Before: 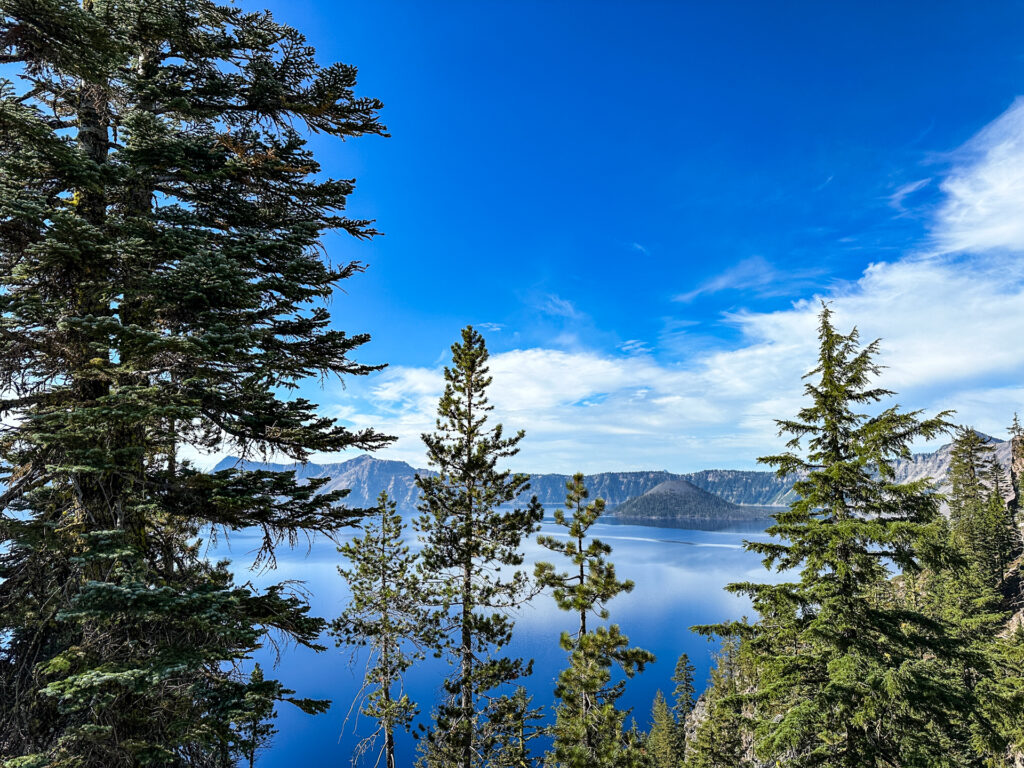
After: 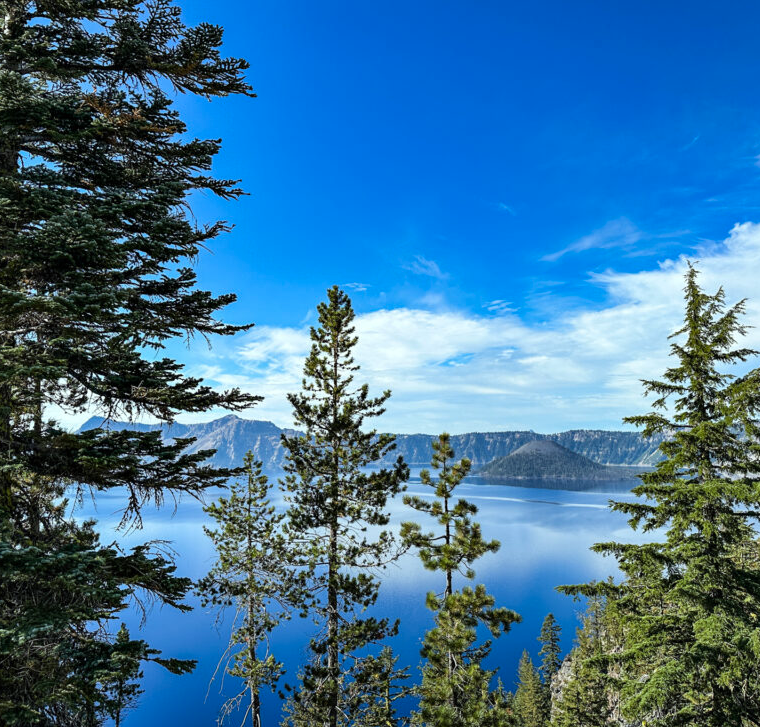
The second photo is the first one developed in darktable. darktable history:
color calibration: illuminant Planckian (black body), x 0.351, y 0.352, temperature 4794.27 K
crop and rotate: left 13.15%, top 5.251%, right 12.609%
